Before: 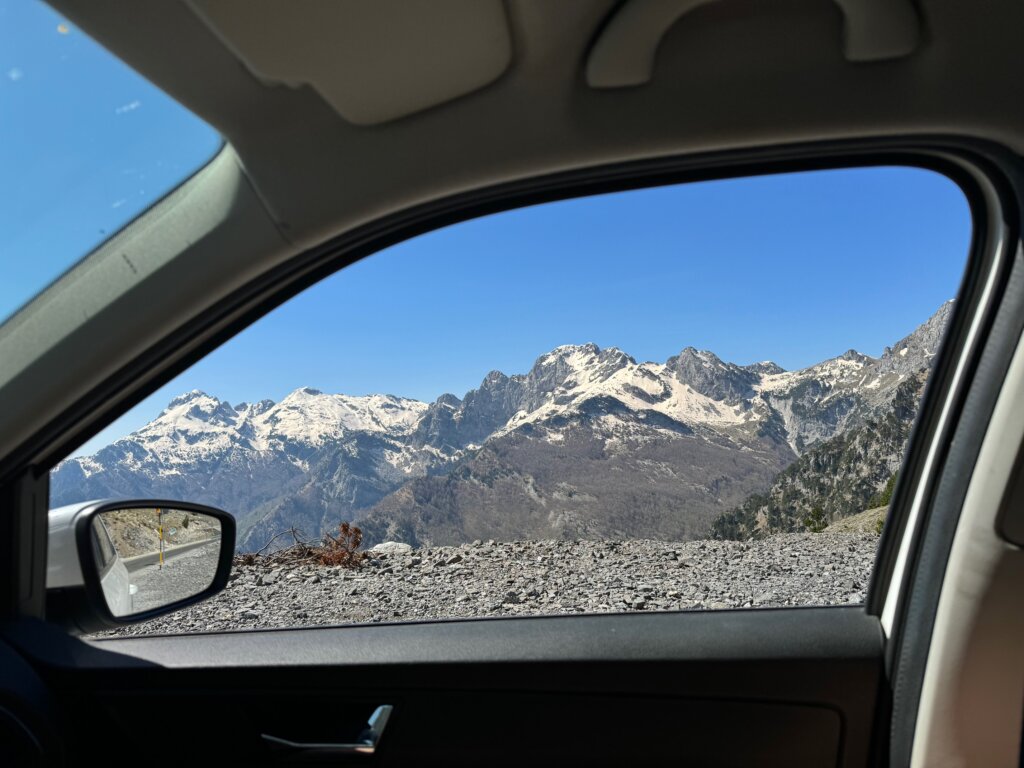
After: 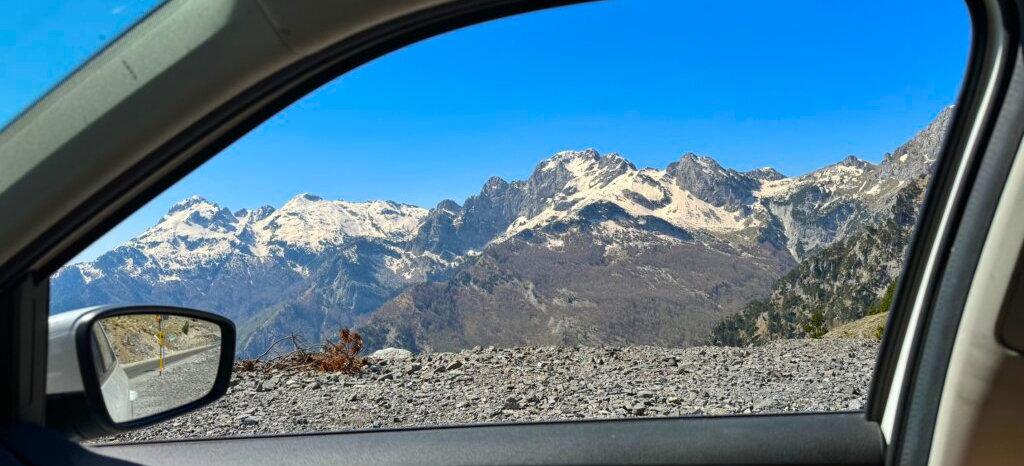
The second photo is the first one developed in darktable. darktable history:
crop and rotate: top 25.357%, bottom 13.942%
color balance rgb: linear chroma grading › global chroma 15%, perceptual saturation grading › global saturation 30%
